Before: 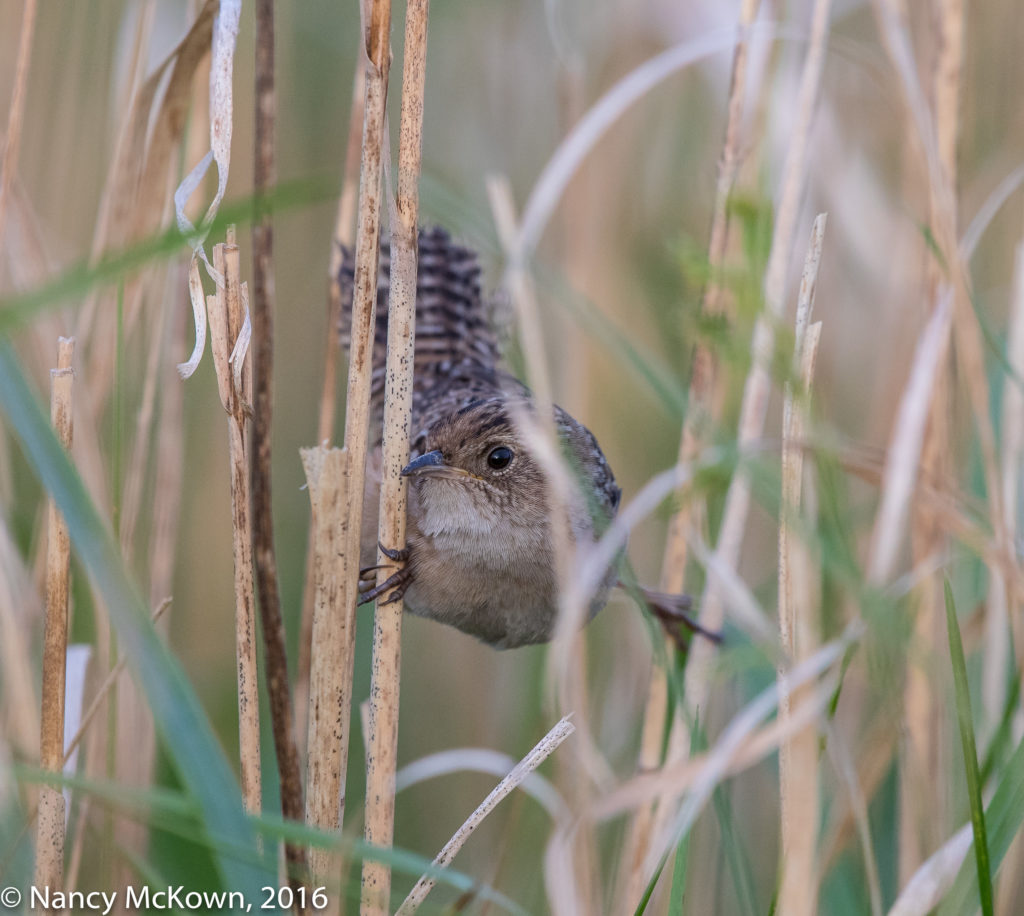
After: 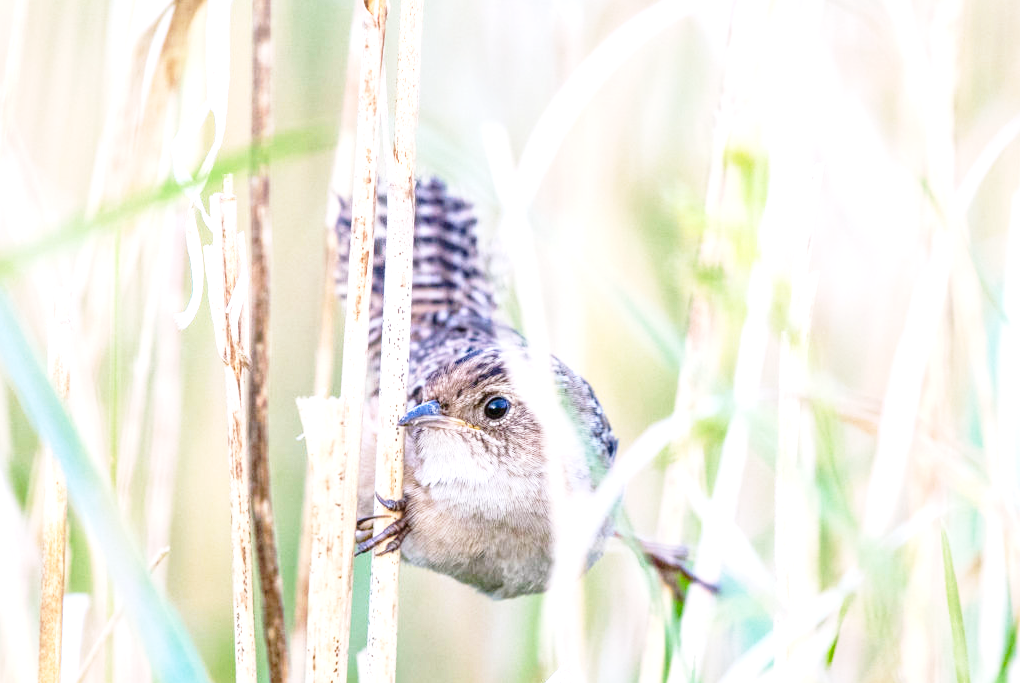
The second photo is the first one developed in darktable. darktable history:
color balance rgb: shadows lift › chroma 2.49%, shadows lift › hue 192.44°, highlights gain › luminance 16.719%, highlights gain › chroma 2.897%, highlights gain › hue 260.01°, linear chroma grading › global chroma 14.923%, perceptual saturation grading › global saturation 0.627%, perceptual brilliance grading › global brilliance 2.465%, perceptual brilliance grading › highlights -3.672%, global vibrance 9.992%
local contrast: on, module defaults
exposure: black level correction 0, exposure 1.295 EV, compensate highlight preservation false
crop: left 0.339%, top 5.513%, bottom 19.827%
base curve: curves: ch0 [(0, 0) (0.028, 0.03) (0.121, 0.232) (0.46, 0.748) (0.859, 0.968) (1, 1)], preserve colors none
